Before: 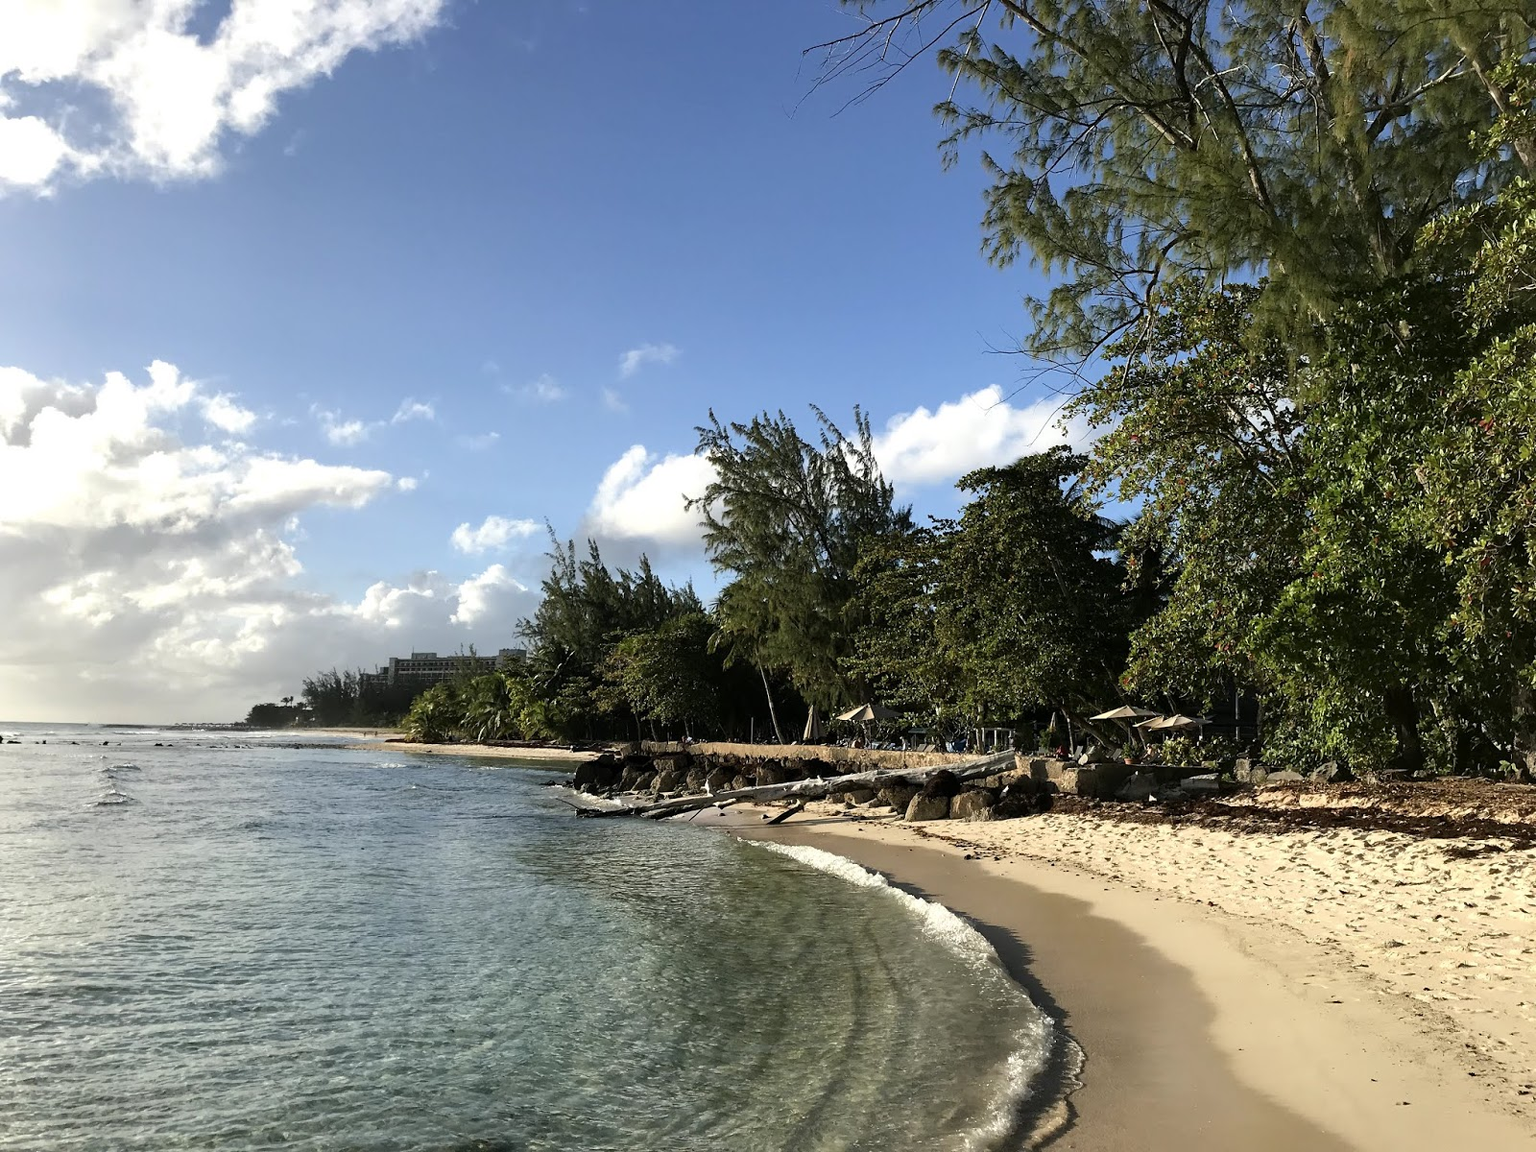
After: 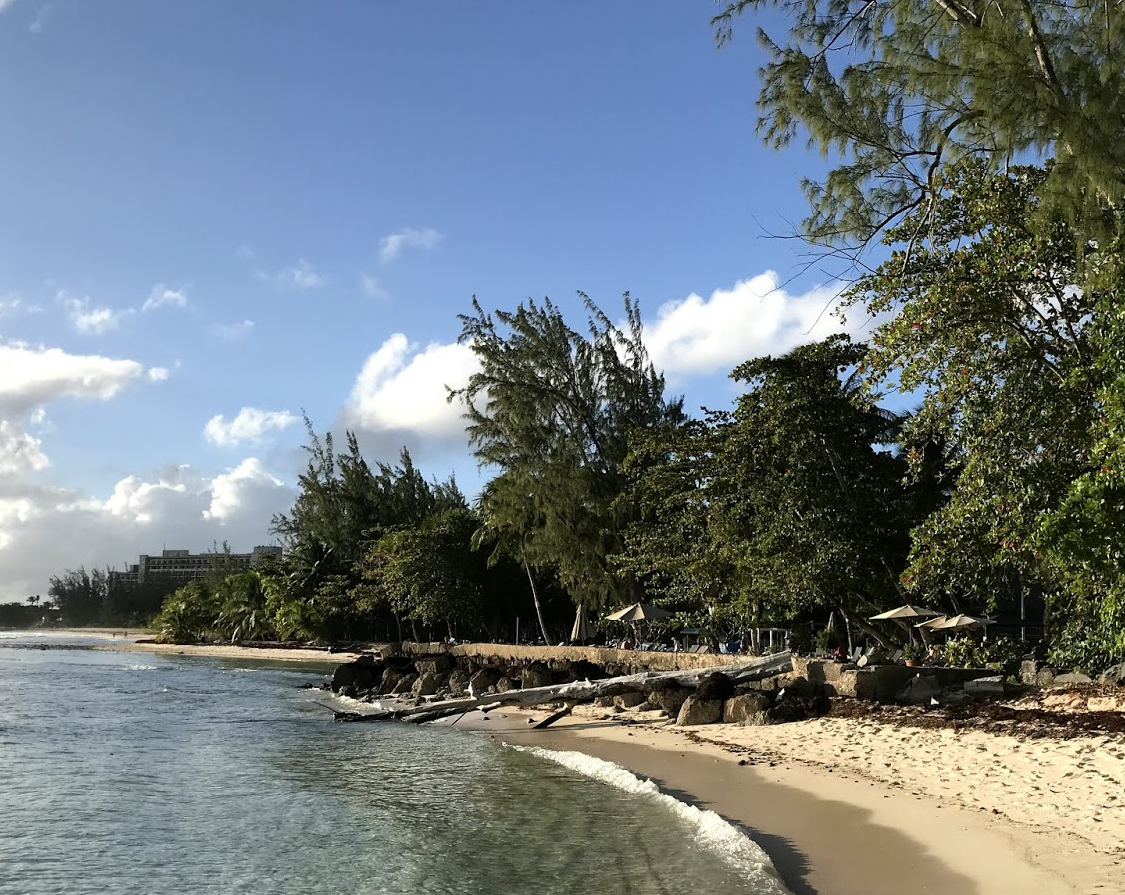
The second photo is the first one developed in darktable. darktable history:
crop and rotate: left 16.741%, top 10.893%, right 12.911%, bottom 14.466%
